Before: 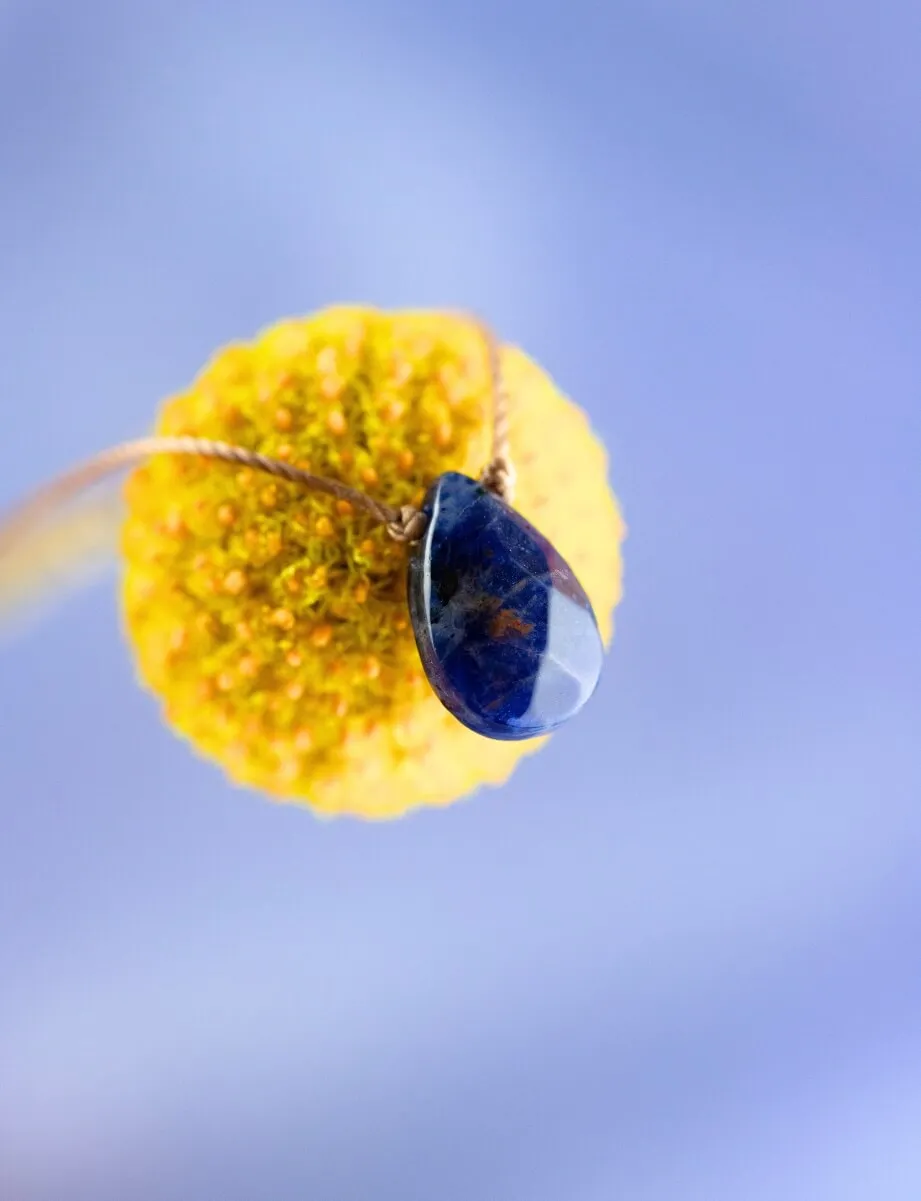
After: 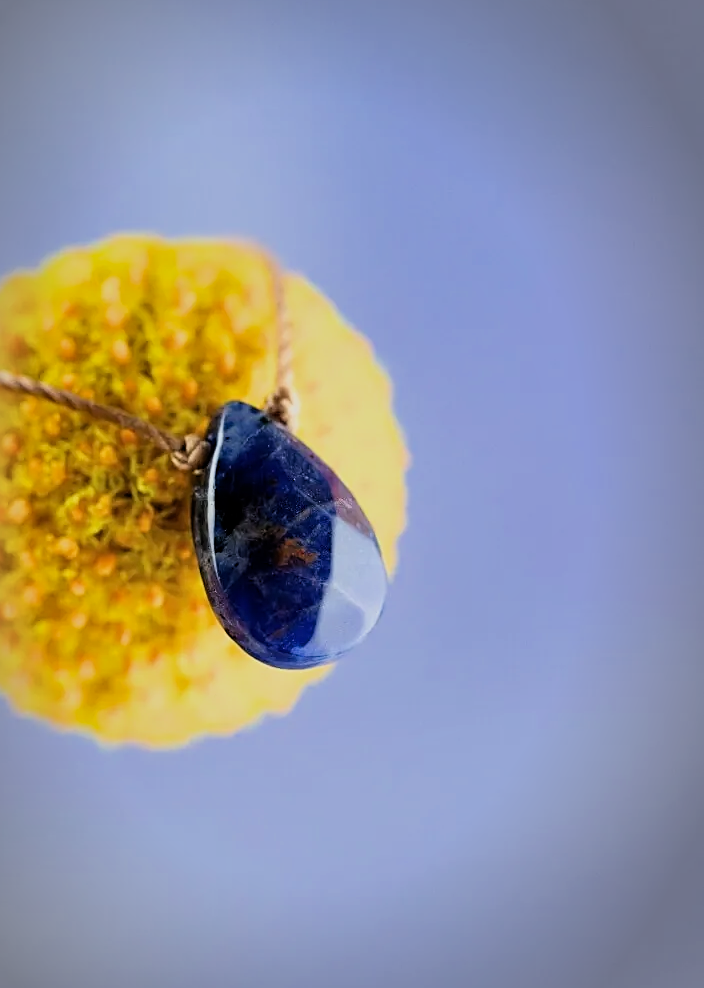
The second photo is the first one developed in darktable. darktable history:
vignetting: center (-0.122, -0.004), automatic ratio true
crop: left 23.459%, top 5.919%, bottom 11.78%
sharpen: amount 0.491
shadows and highlights: shadows 12.73, white point adjustment 1.27, soften with gaussian
filmic rgb: middle gray luminance 28.9%, black relative exposure -10.25 EV, white relative exposure 5.51 EV, target black luminance 0%, hardness 3.94, latitude 2.14%, contrast 1.129, highlights saturation mix 4.08%, shadows ↔ highlights balance 14.38%, color science v6 (2022)
